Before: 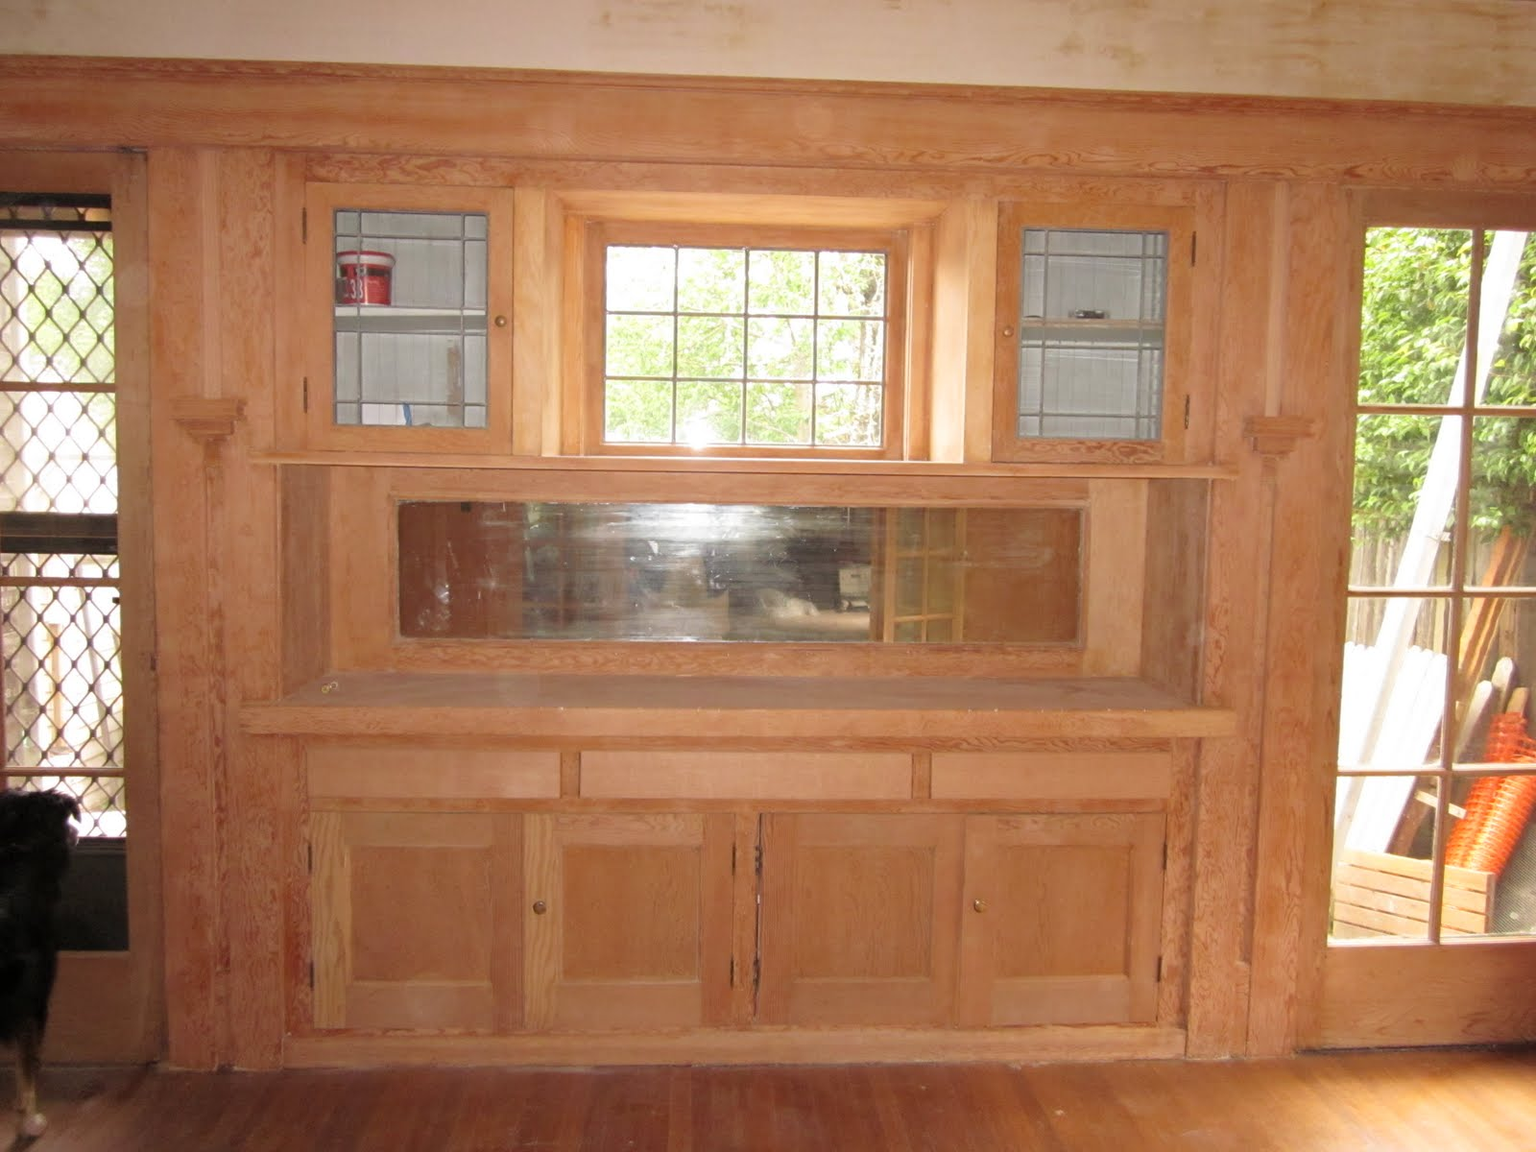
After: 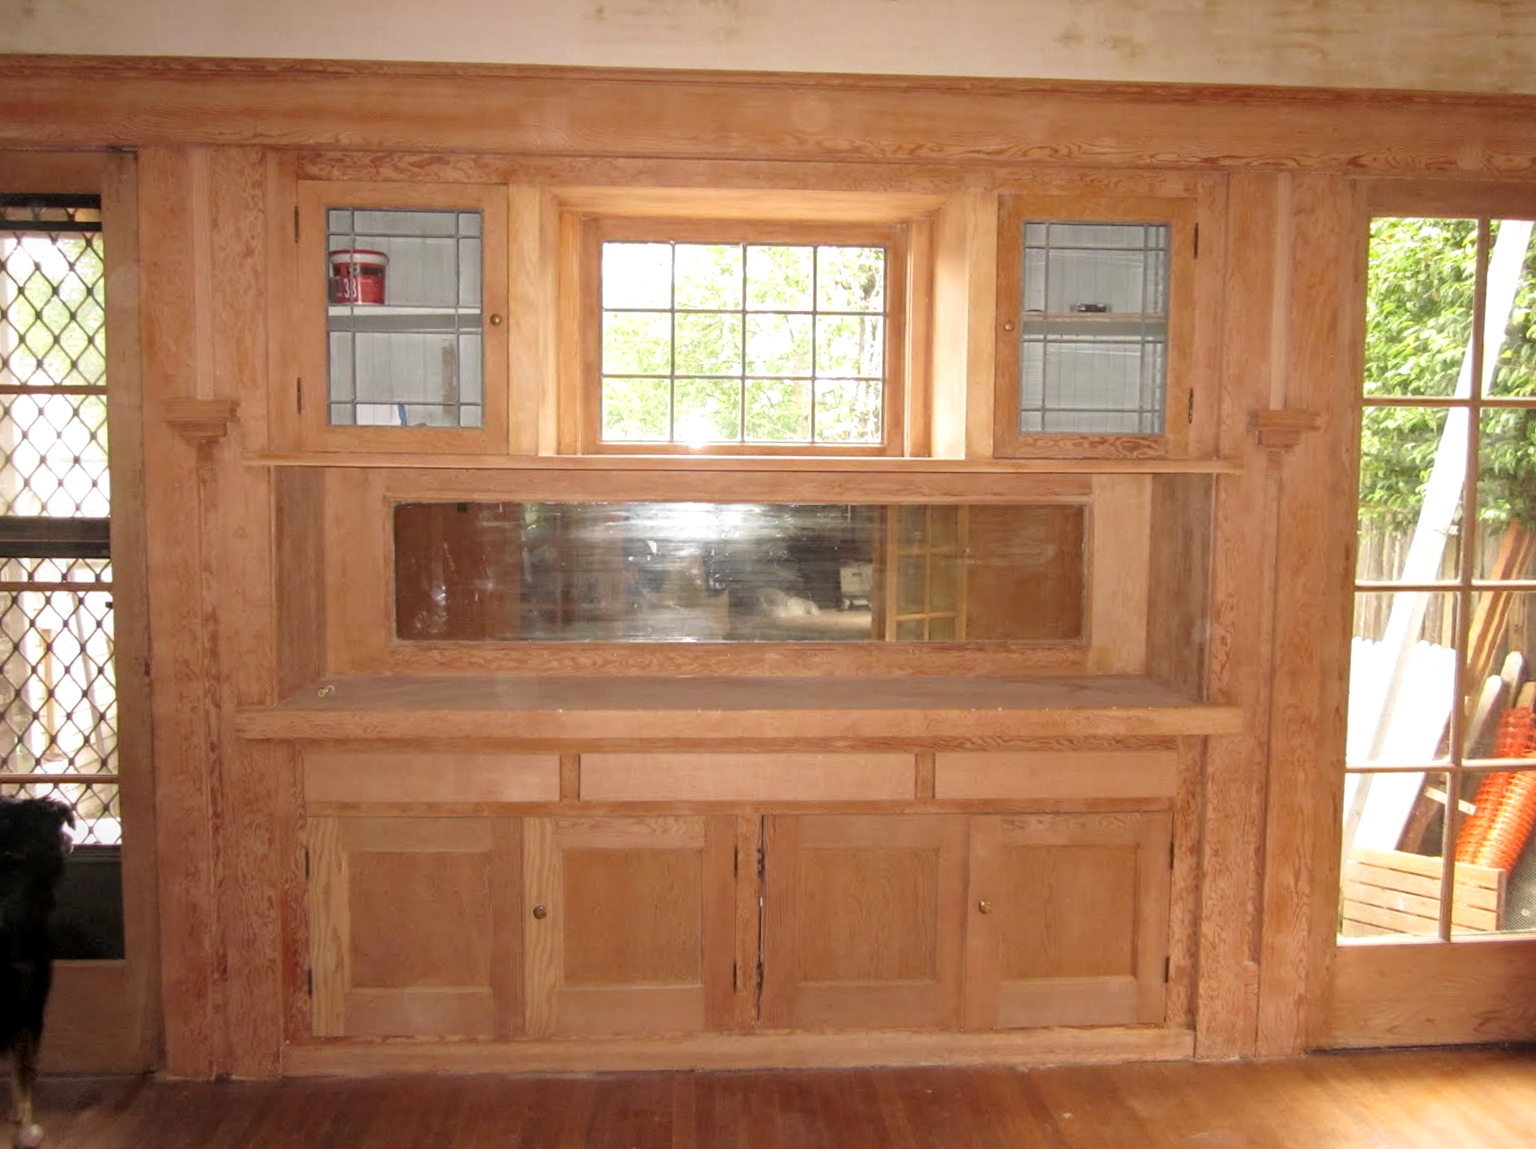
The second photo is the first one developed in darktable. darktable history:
local contrast: on, module defaults
rotate and perspective: rotation -0.45°, automatic cropping original format, crop left 0.008, crop right 0.992, crop top 0.012, crop bottom 0.988
